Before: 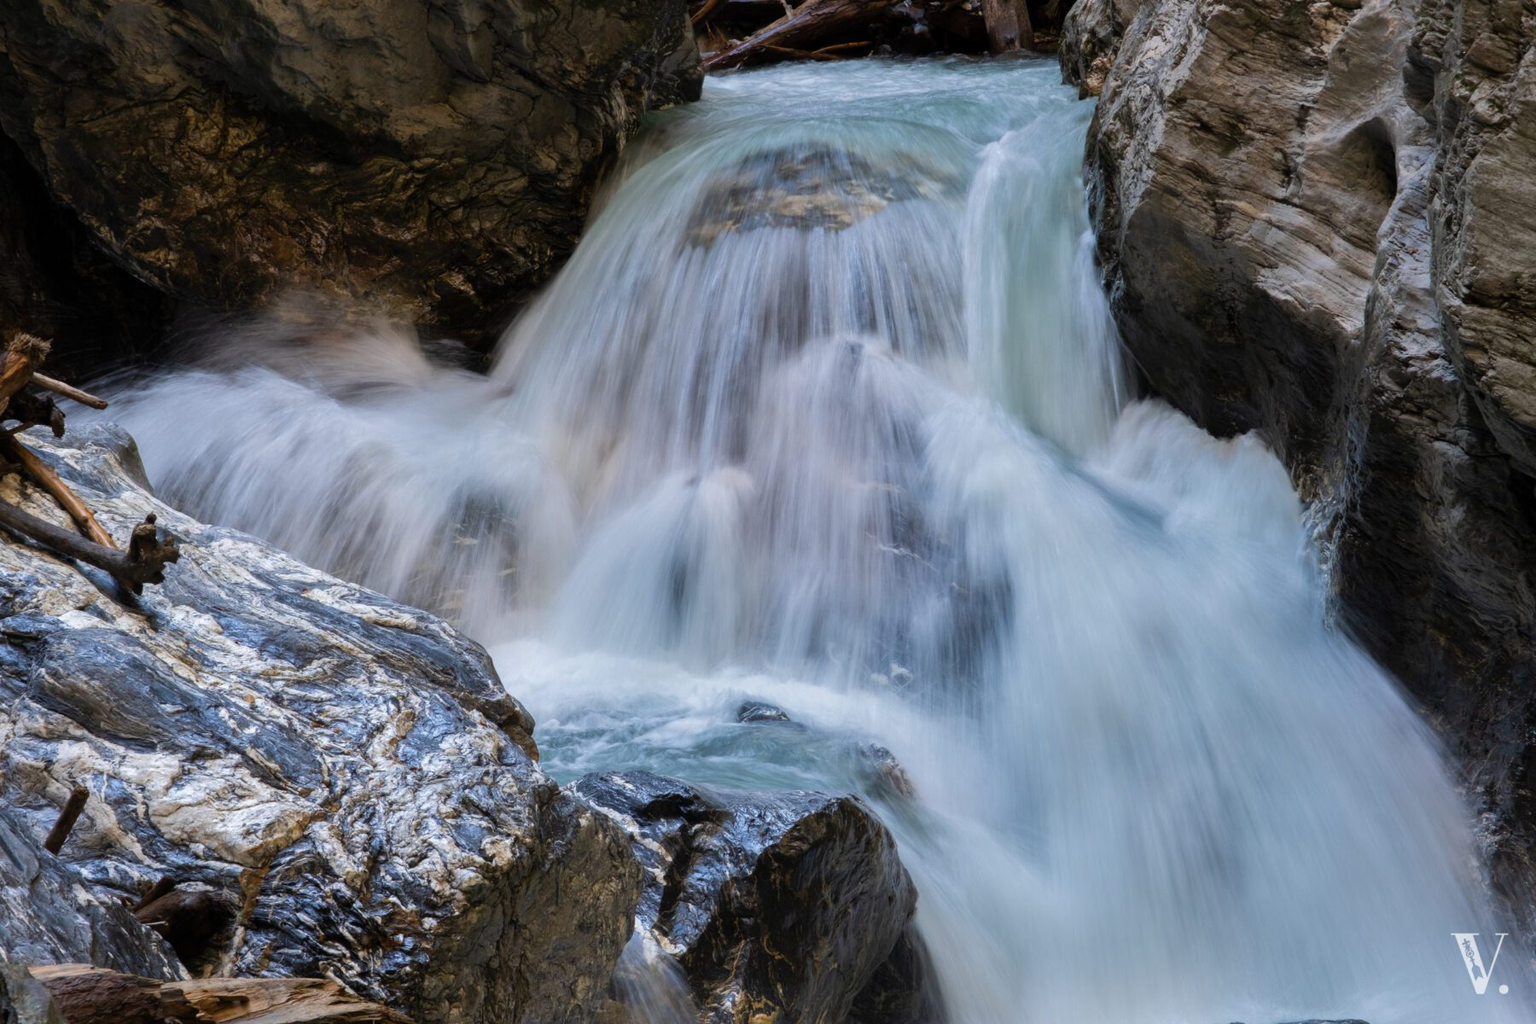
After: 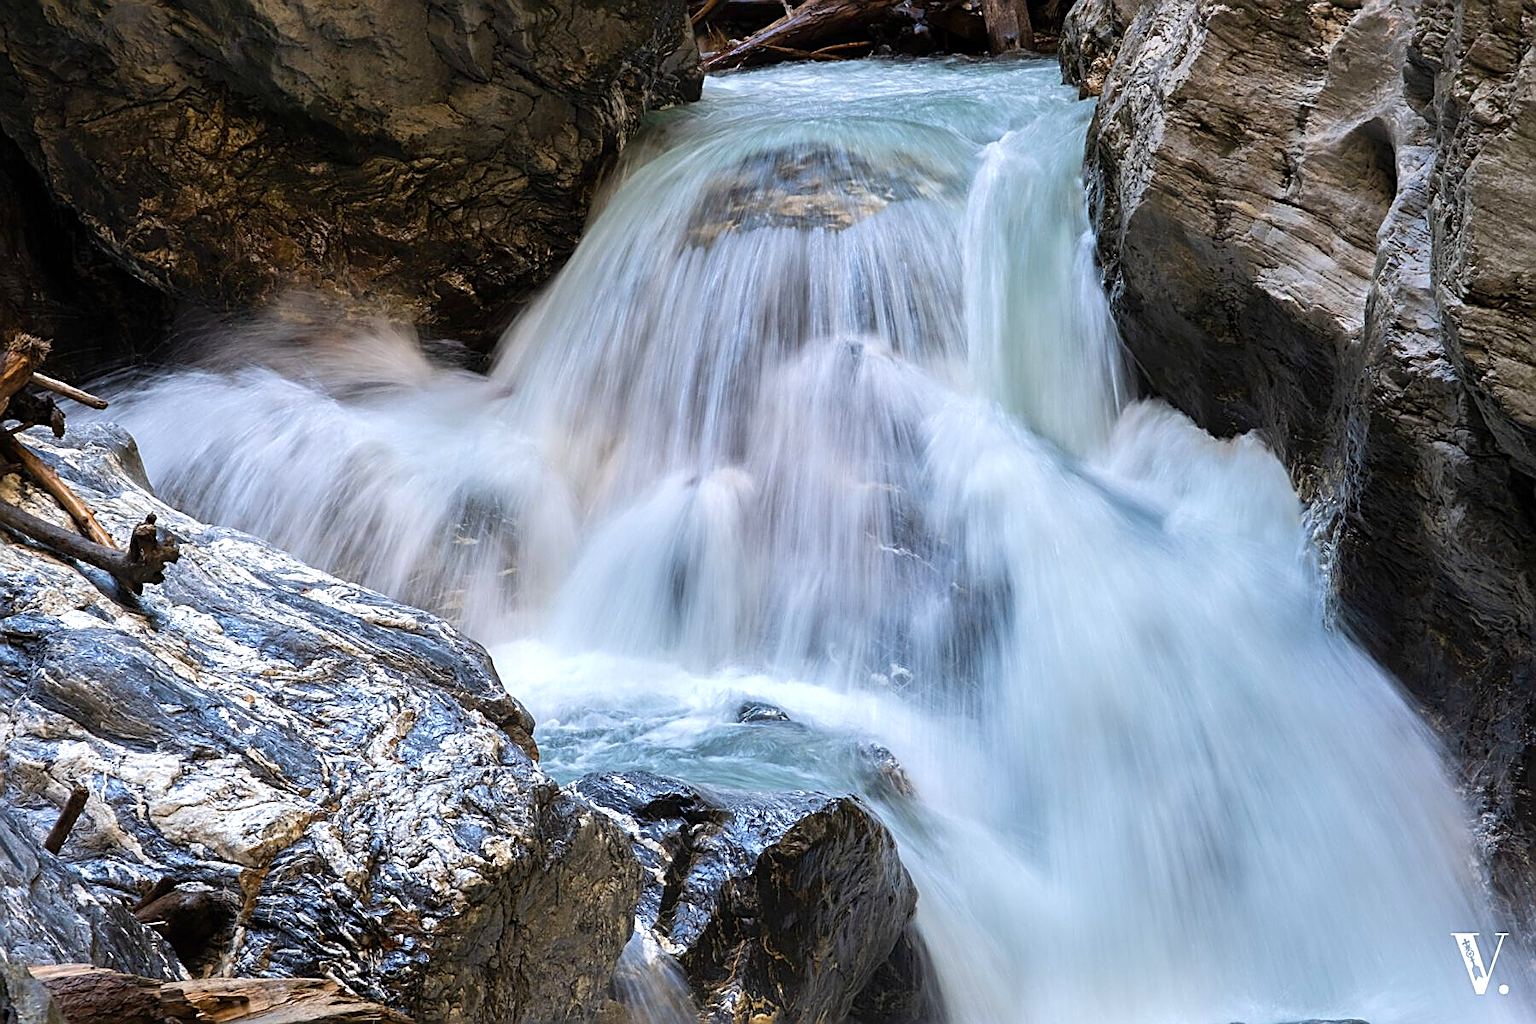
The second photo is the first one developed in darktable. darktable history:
sharpen: amount 1.017
exposure: exposure 0.553 EV, compensate exposure bias true, compensate highlight preservation false
